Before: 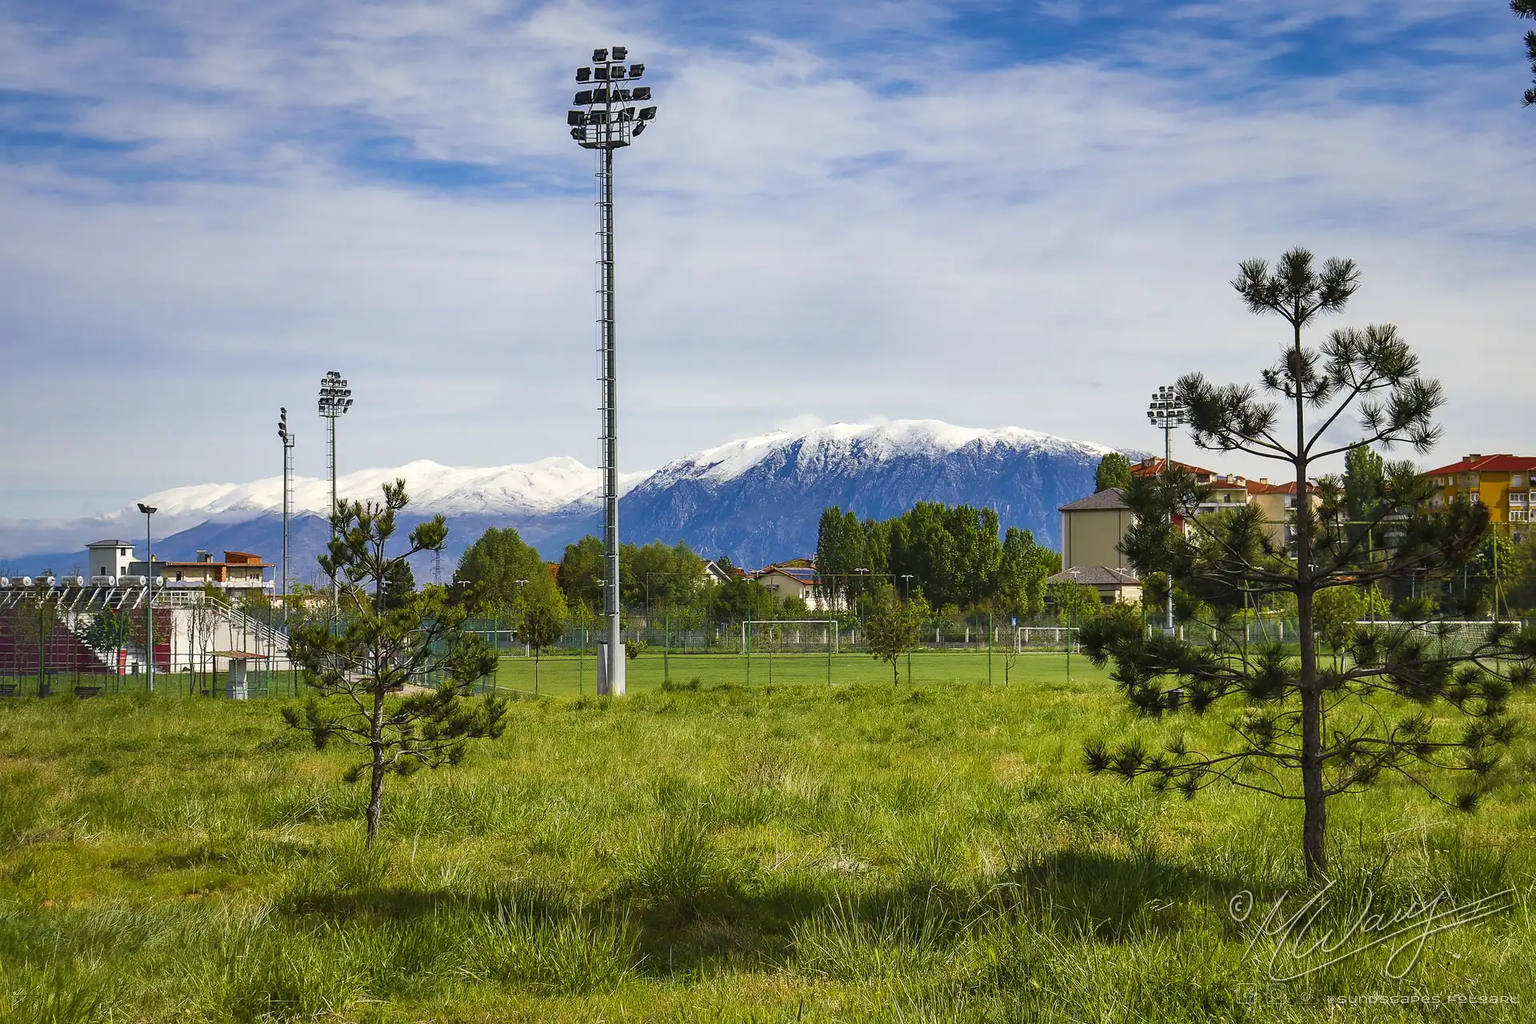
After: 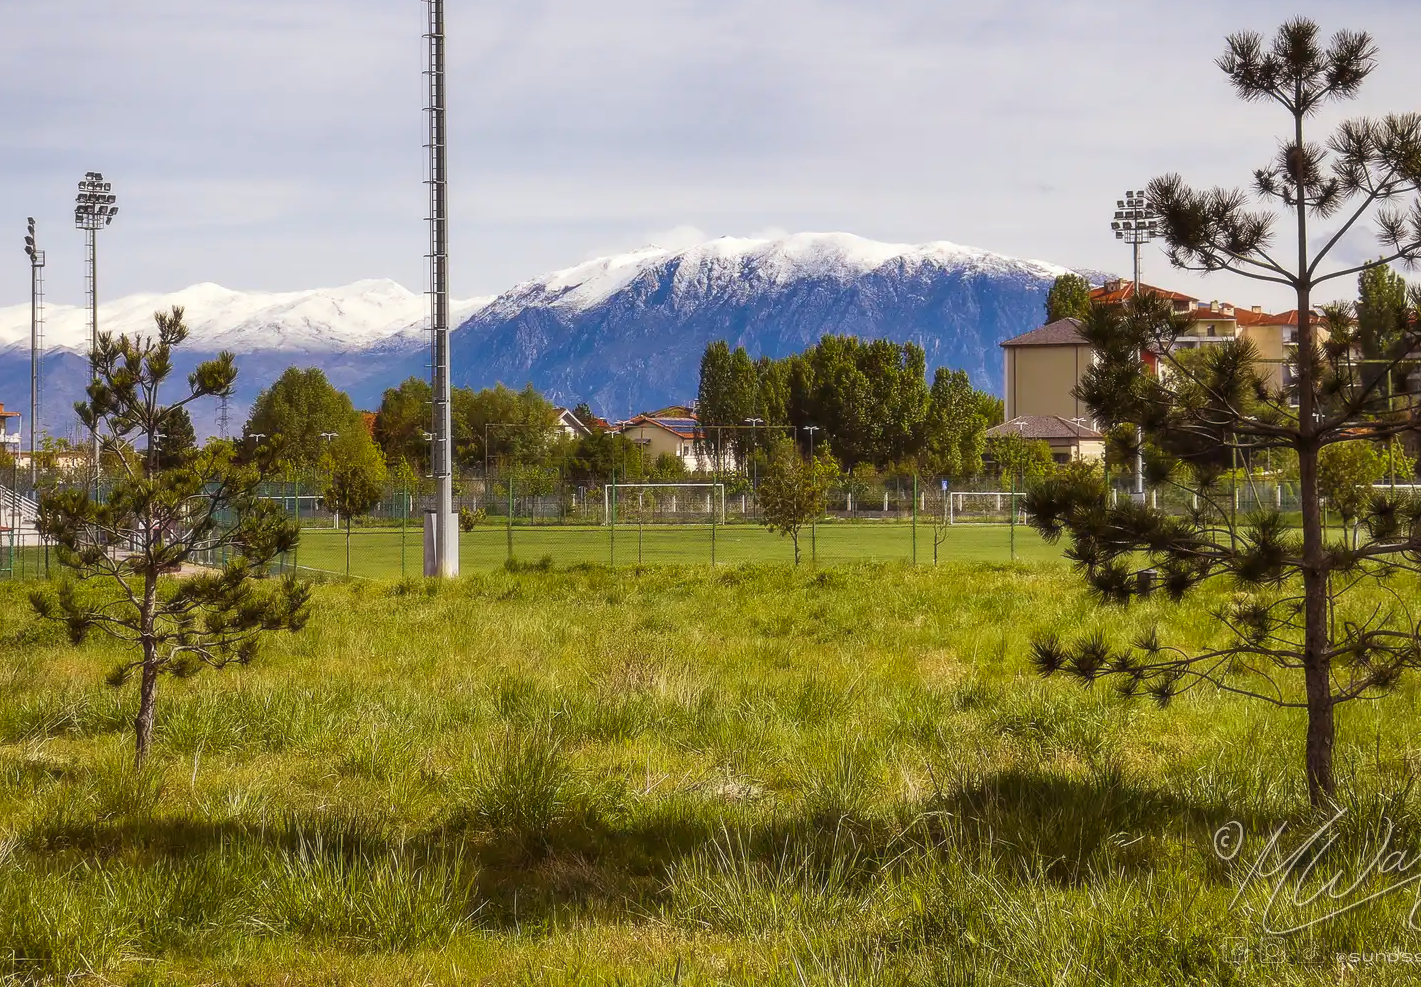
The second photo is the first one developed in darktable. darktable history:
color contrast: green-magenta contrast 0.81
soften: size 10%, saturation 50%, brightness 0.2 EV, mix 10%
crop: left 16.871%, top 22.857%, right 9.116%
rgb levels: mode RGB, independent channels, levels [[0, 0.474, 1], [0, 0.5, 1], [0, 0.5, 1]]
